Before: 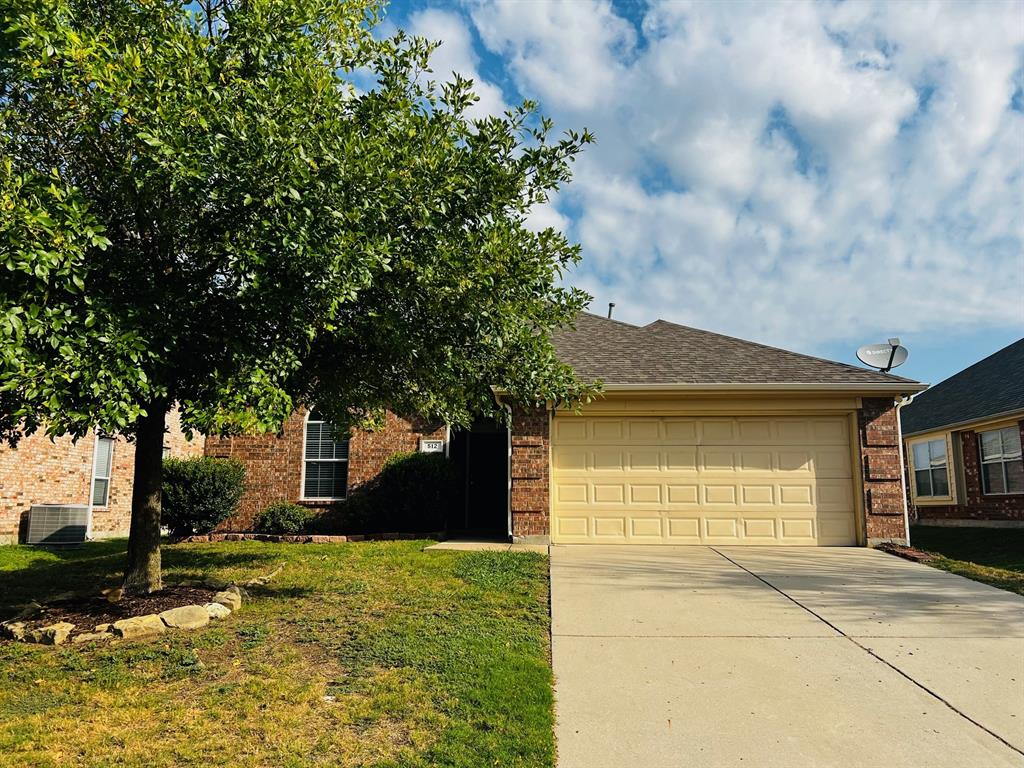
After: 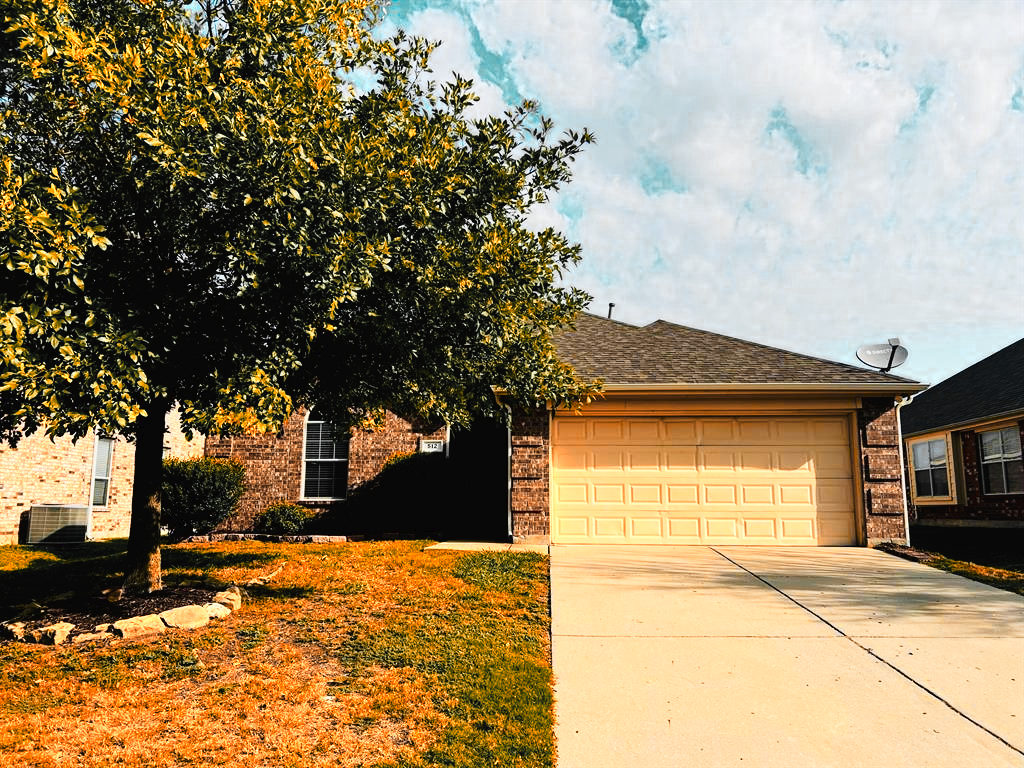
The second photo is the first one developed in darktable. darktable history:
tone curve: curves: ch0 [(0, 0) (0.003, 0.02) (0.011, 0.021) (0.025, 0.022) (0.044, 0.023) (0.069, 0.026) (0.1, 0.04) (0.136, 0.06) (0.177, 0.092) (0.224, 0.127) (0.277, 0.176) (0.335, 0.258) (0.399, 0.349) (0.468, 0.444) (0.543, 0.546) (0.623, 0.649) (0.709, 0.754) (0.801, 0.842) (0.898, 0.922) (1, 1)], preserve colors none
color zones: curves: ch0 [(0.009, 0.528) (0.136, 0.6) (0.255, 0.586) (0.39, 0.528) (0.522, 0.584) (0.686, 0.736) (0.849, 0.561)]; ch1 [(0.045, 0.781) (0.14, 0.416) (0.257, 0.695) (0.442, 0.032) (0.738, 0.338) (0.818, 0.632) (0.891, 0.741) (1, 0.704)]; ch2 [(0, 0.667) (0.141, 0.52) (0.26, 0.37) (0.474, 0.432) (0.743, 0.286)]
